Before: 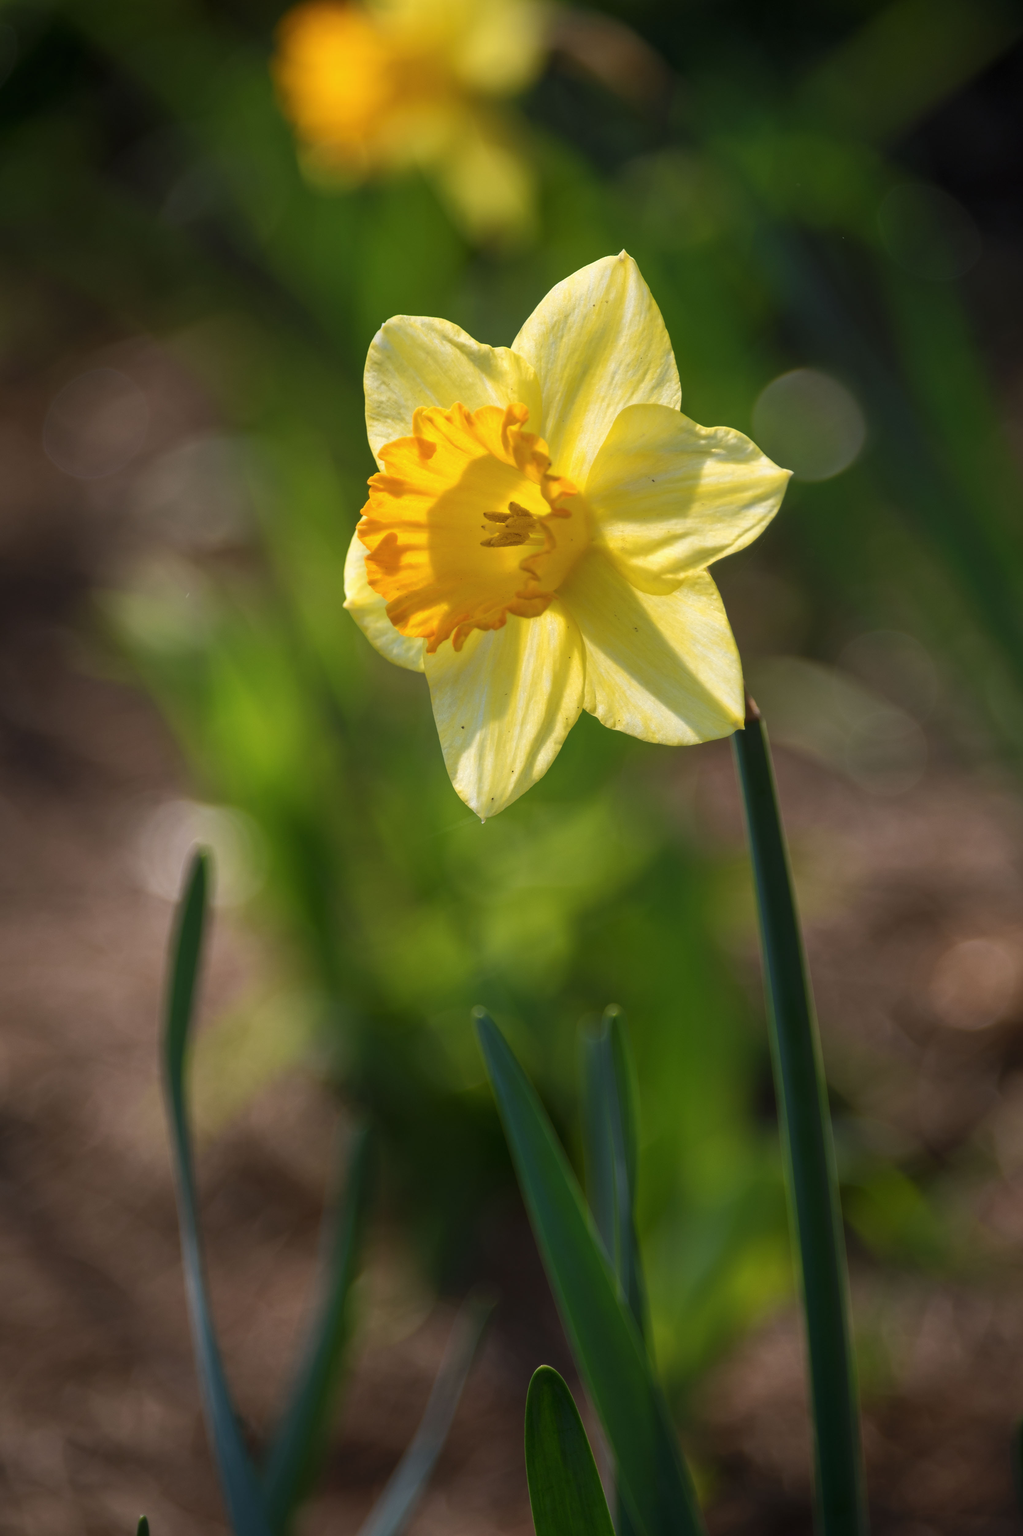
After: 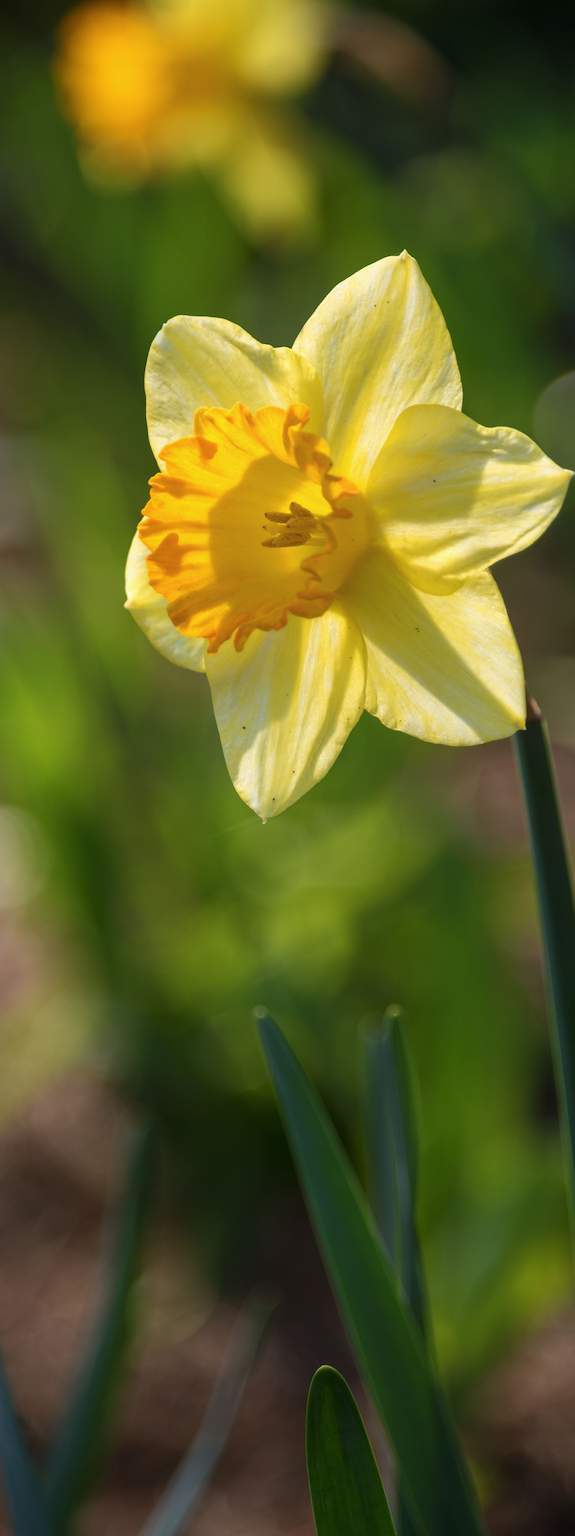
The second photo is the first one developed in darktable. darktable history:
crop: left 21.442%, right 22.351%
